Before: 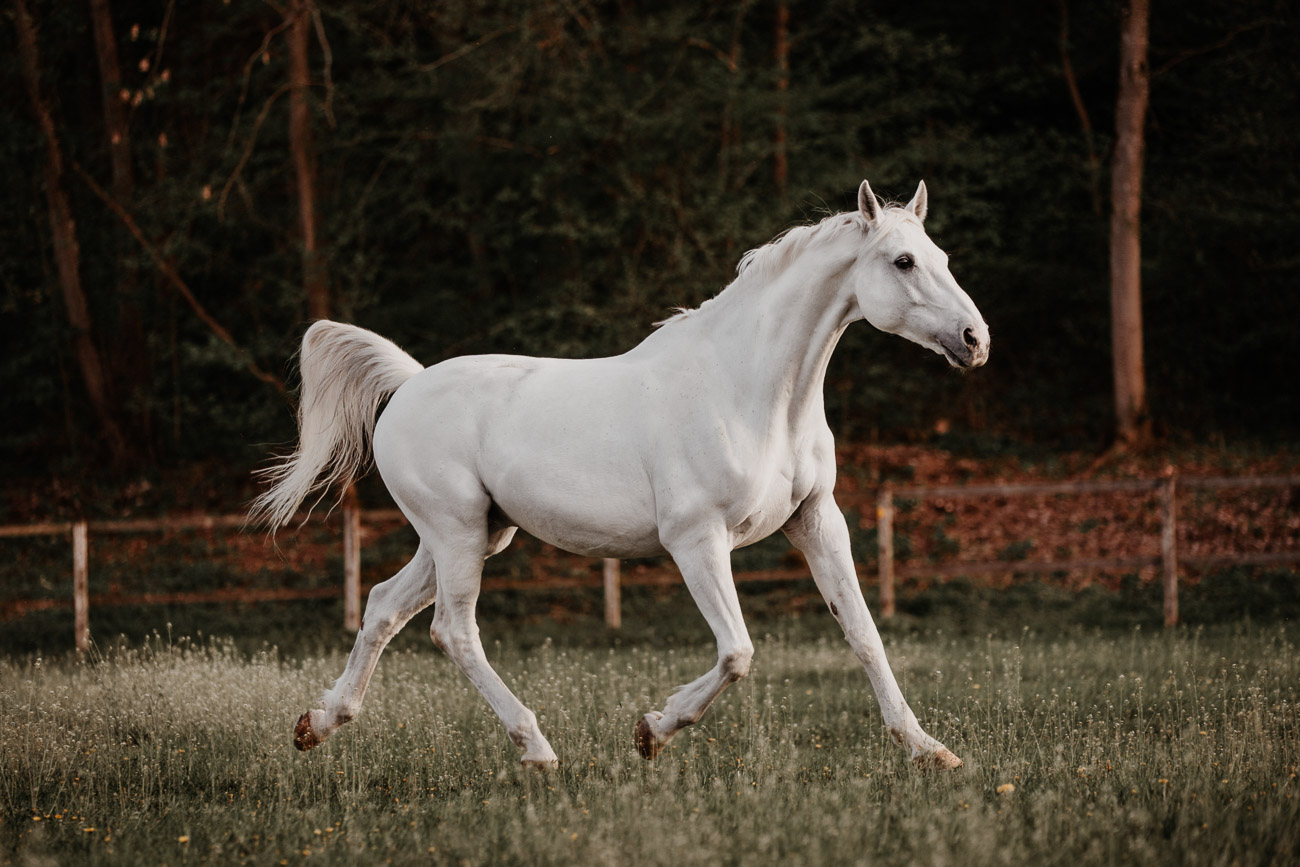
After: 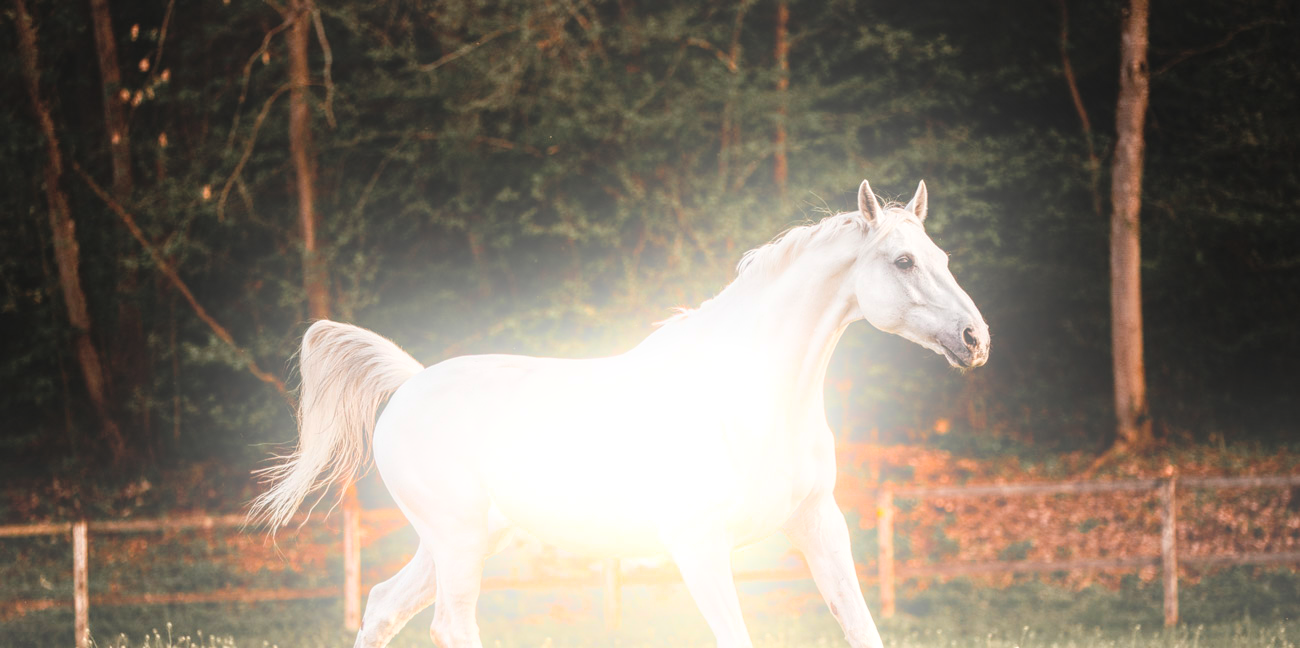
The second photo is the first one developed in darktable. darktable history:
exposure: exposure 0.3 EV, compensate highlight preservation false
color correction: saturation 0.98
color balance: output saturation 120%
local contrast: detail 160%
crop: bottom 24.967%
bloom: size 25%, threshold 5%, strength 90%
